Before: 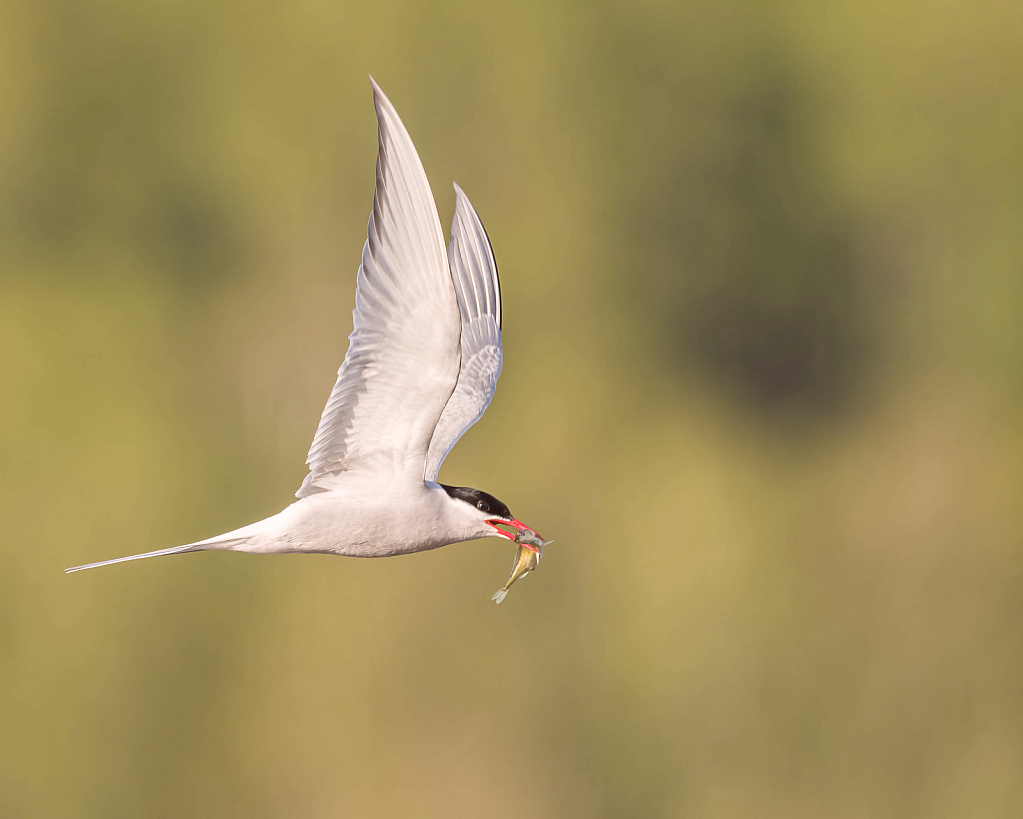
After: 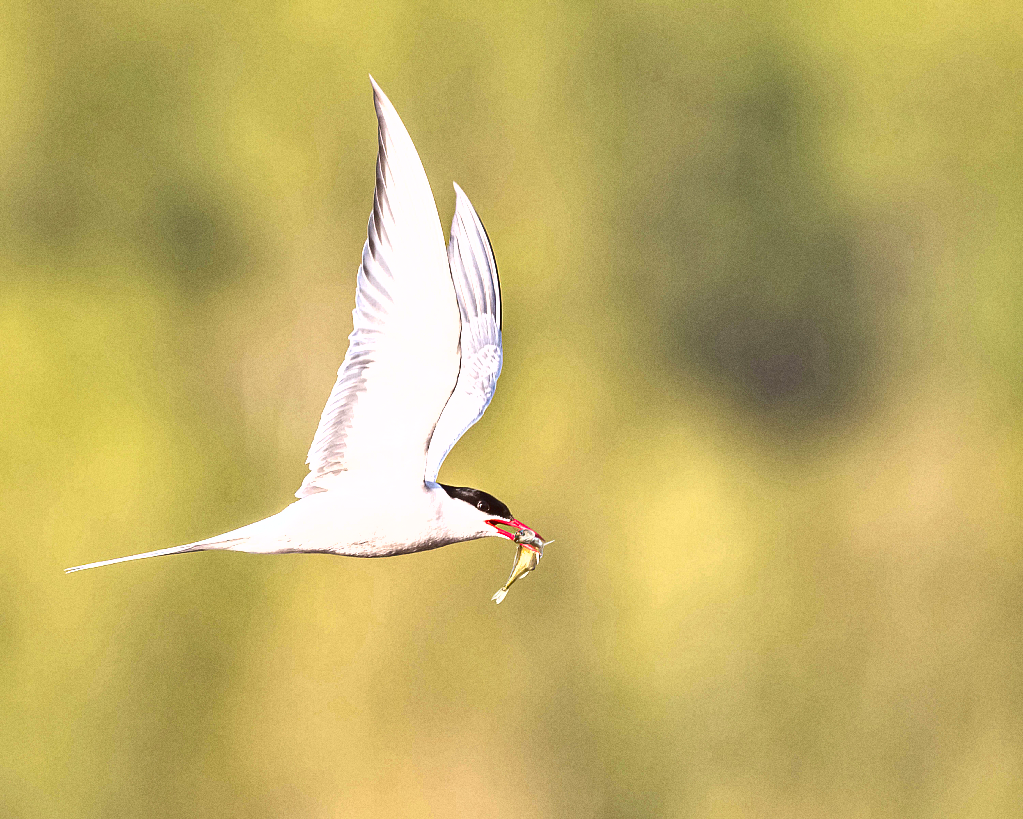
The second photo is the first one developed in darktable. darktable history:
white balance: red 0.976, blue 1.04
shadows and highlights: low approximation 0.01, soften with gaussian
levels: levels [0, 0.374, 0.749]
grain: coarseness 0.09 ISO
